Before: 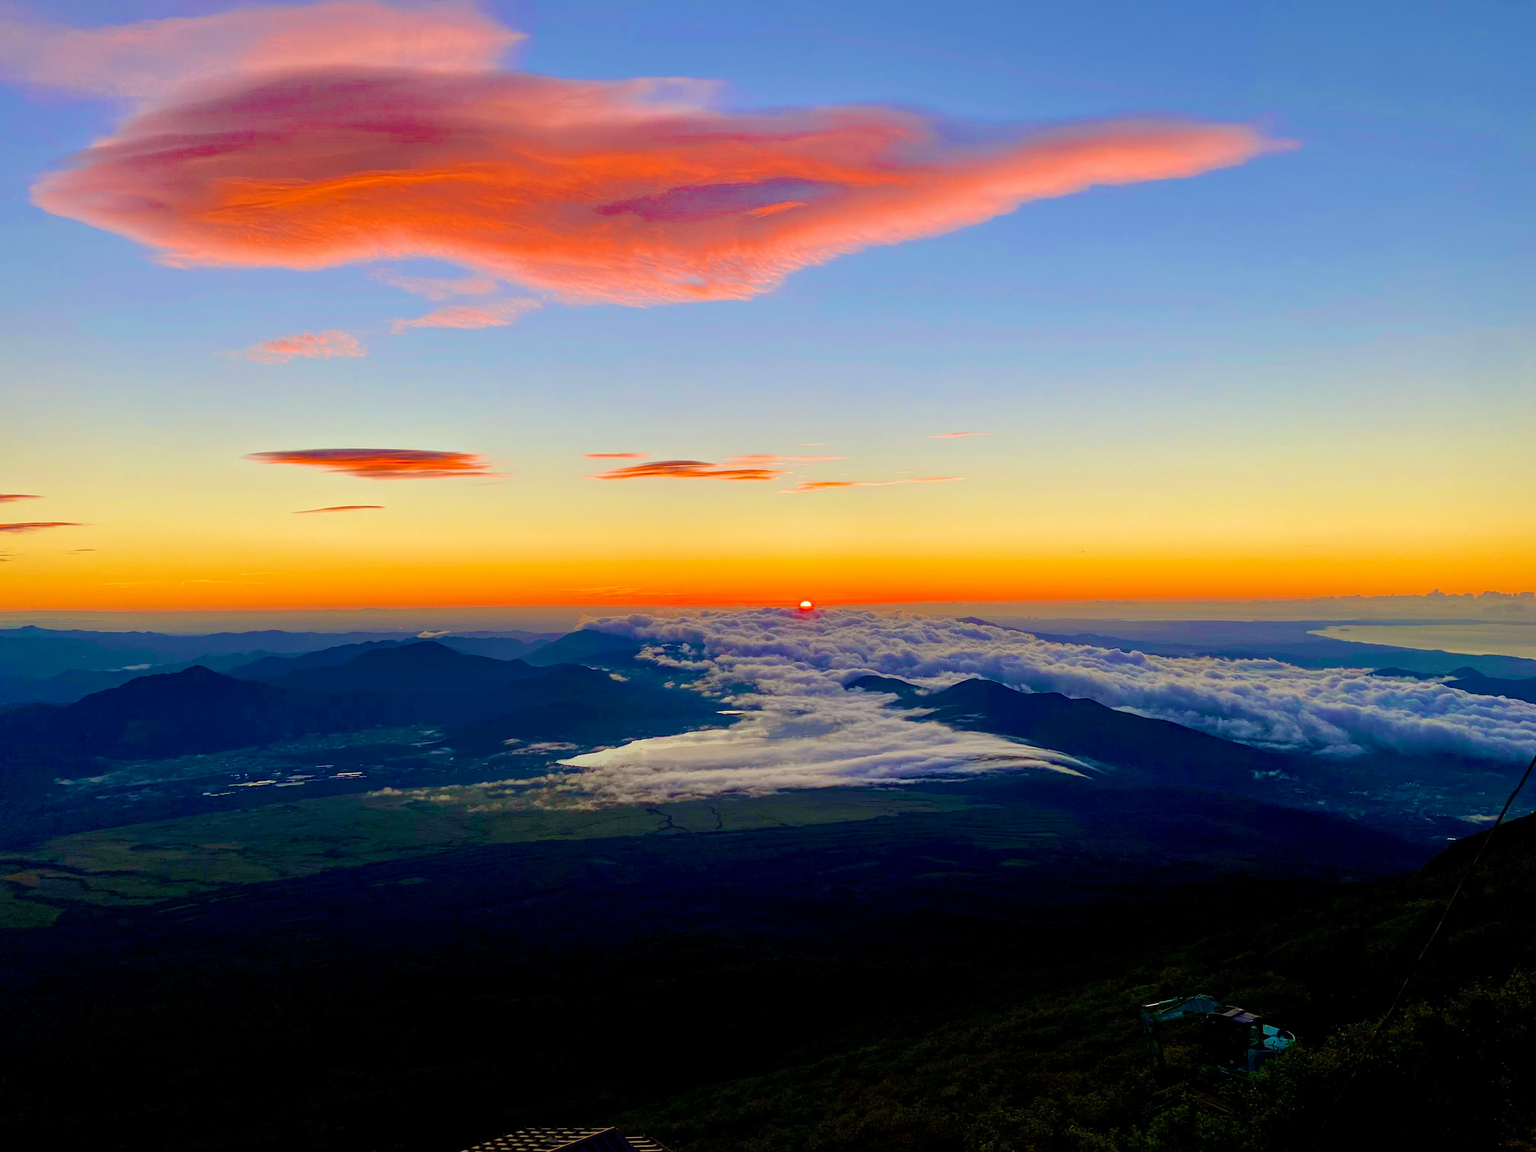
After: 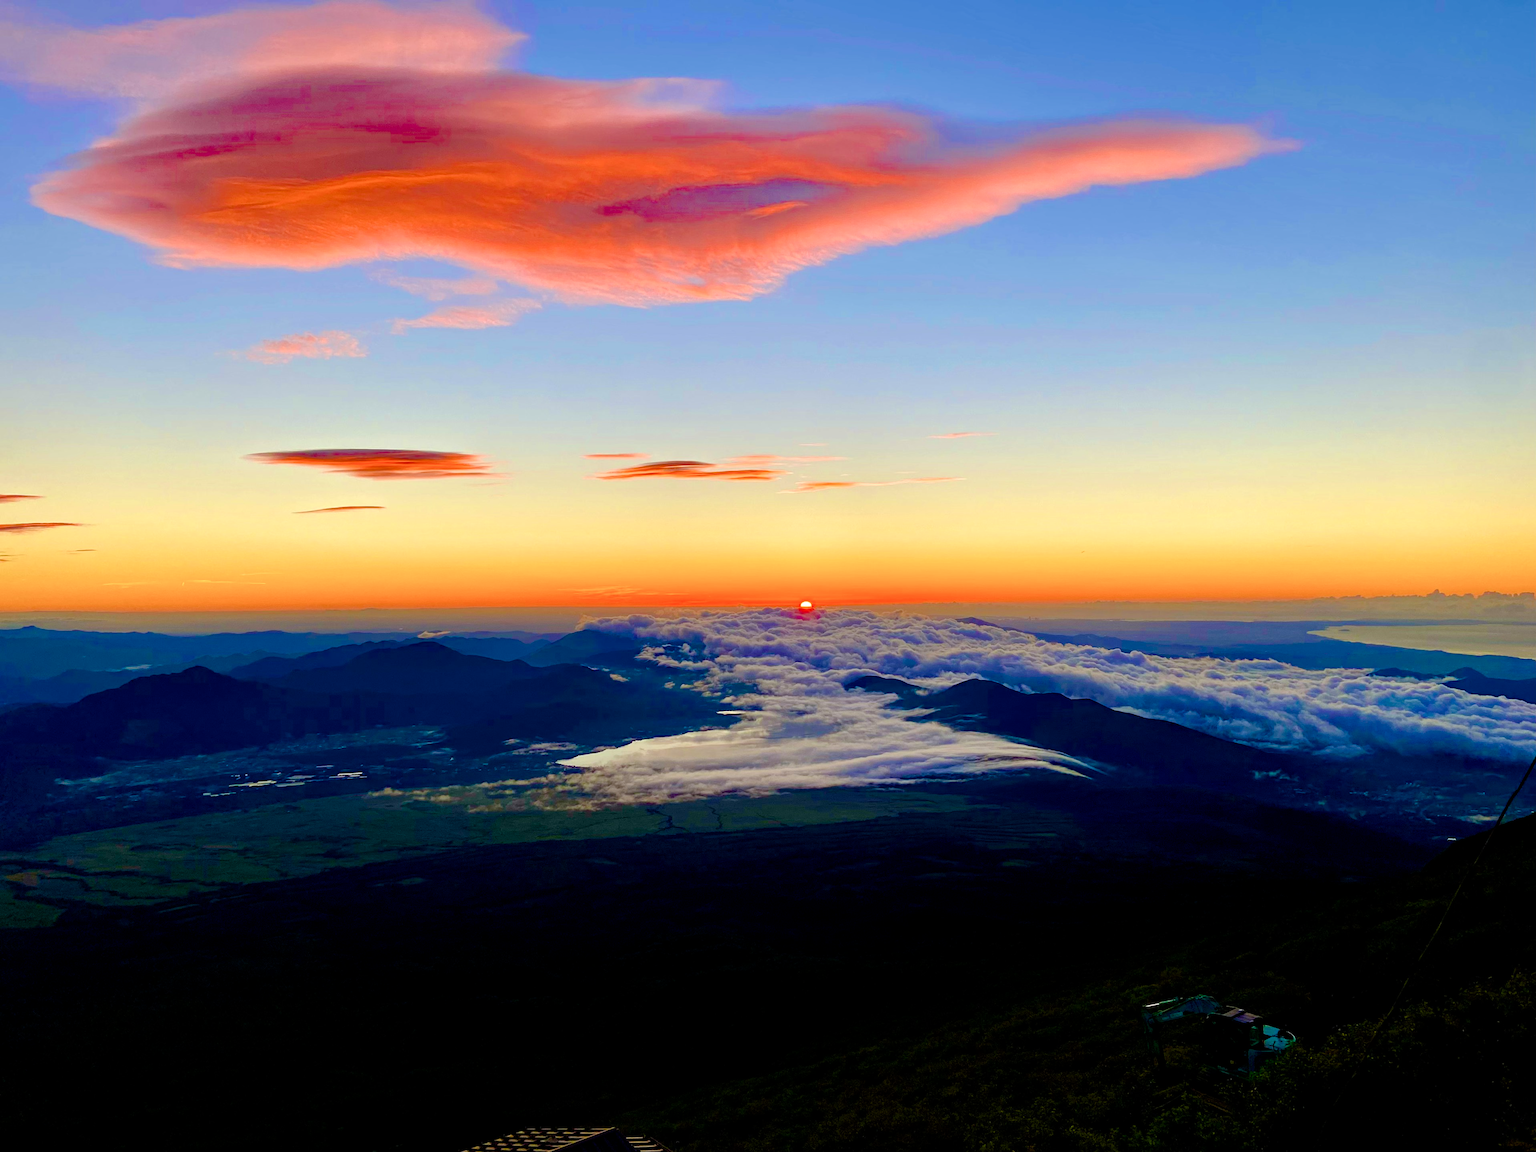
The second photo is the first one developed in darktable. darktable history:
color balance rgb: power › hue 328.54°, perceptual saturation grading › global saturation 20%, perceptual saturation grading › highlights -48.909%, perceptual saturation grading › shadows 26.142%, global vibrance 25.056%, contrast 10.527%
